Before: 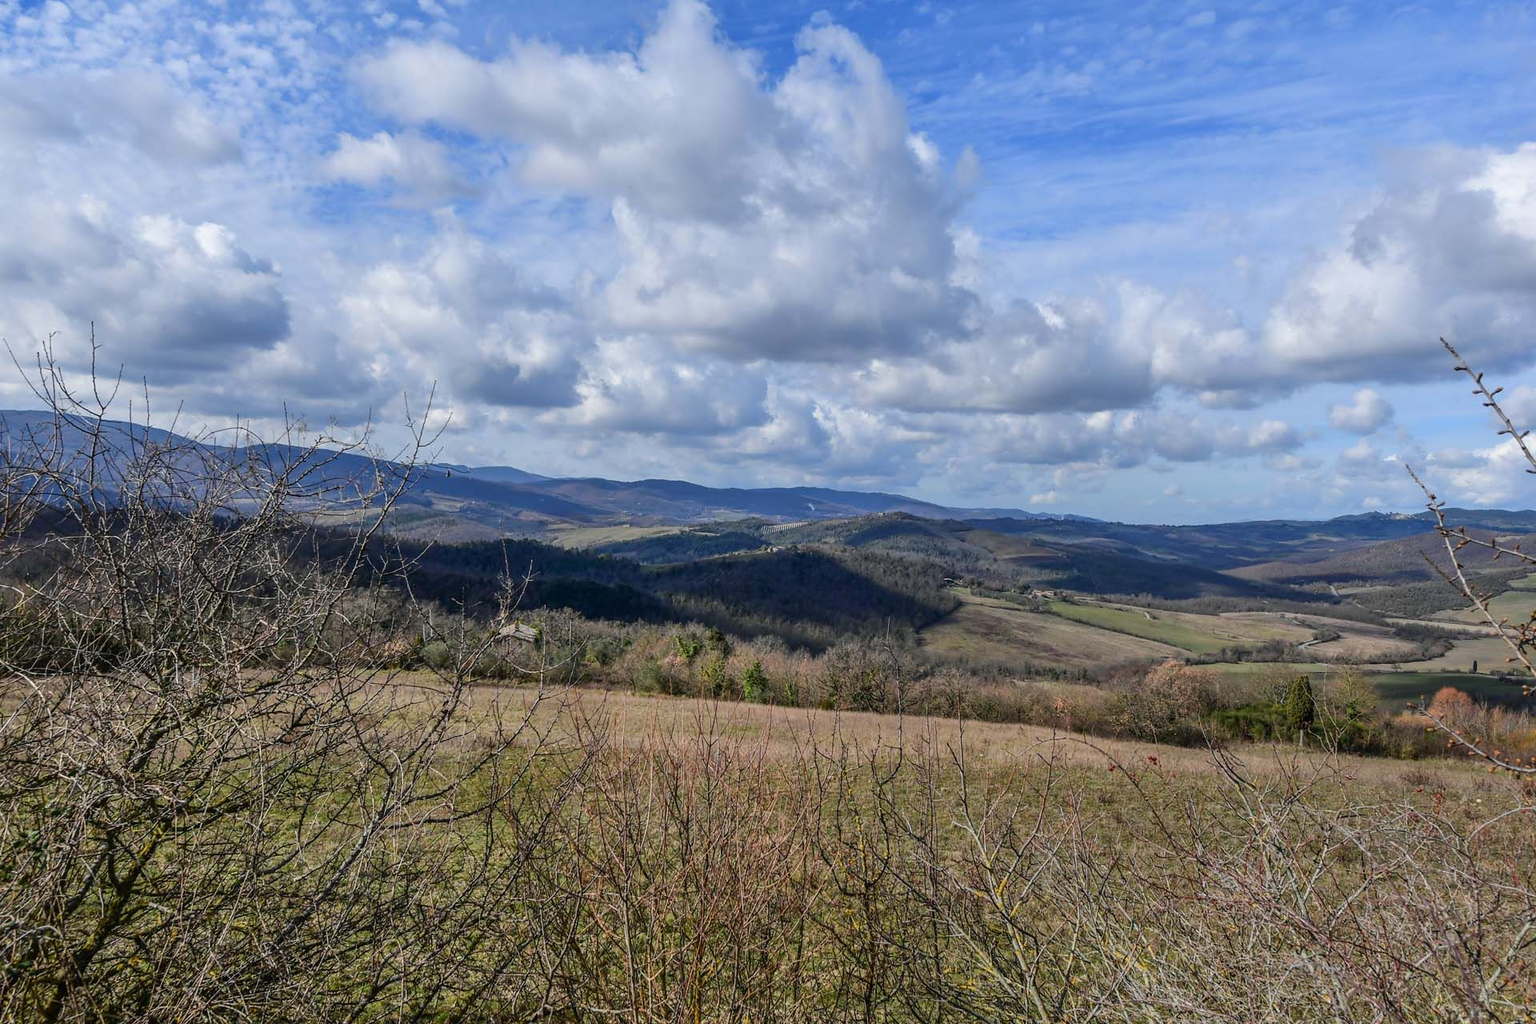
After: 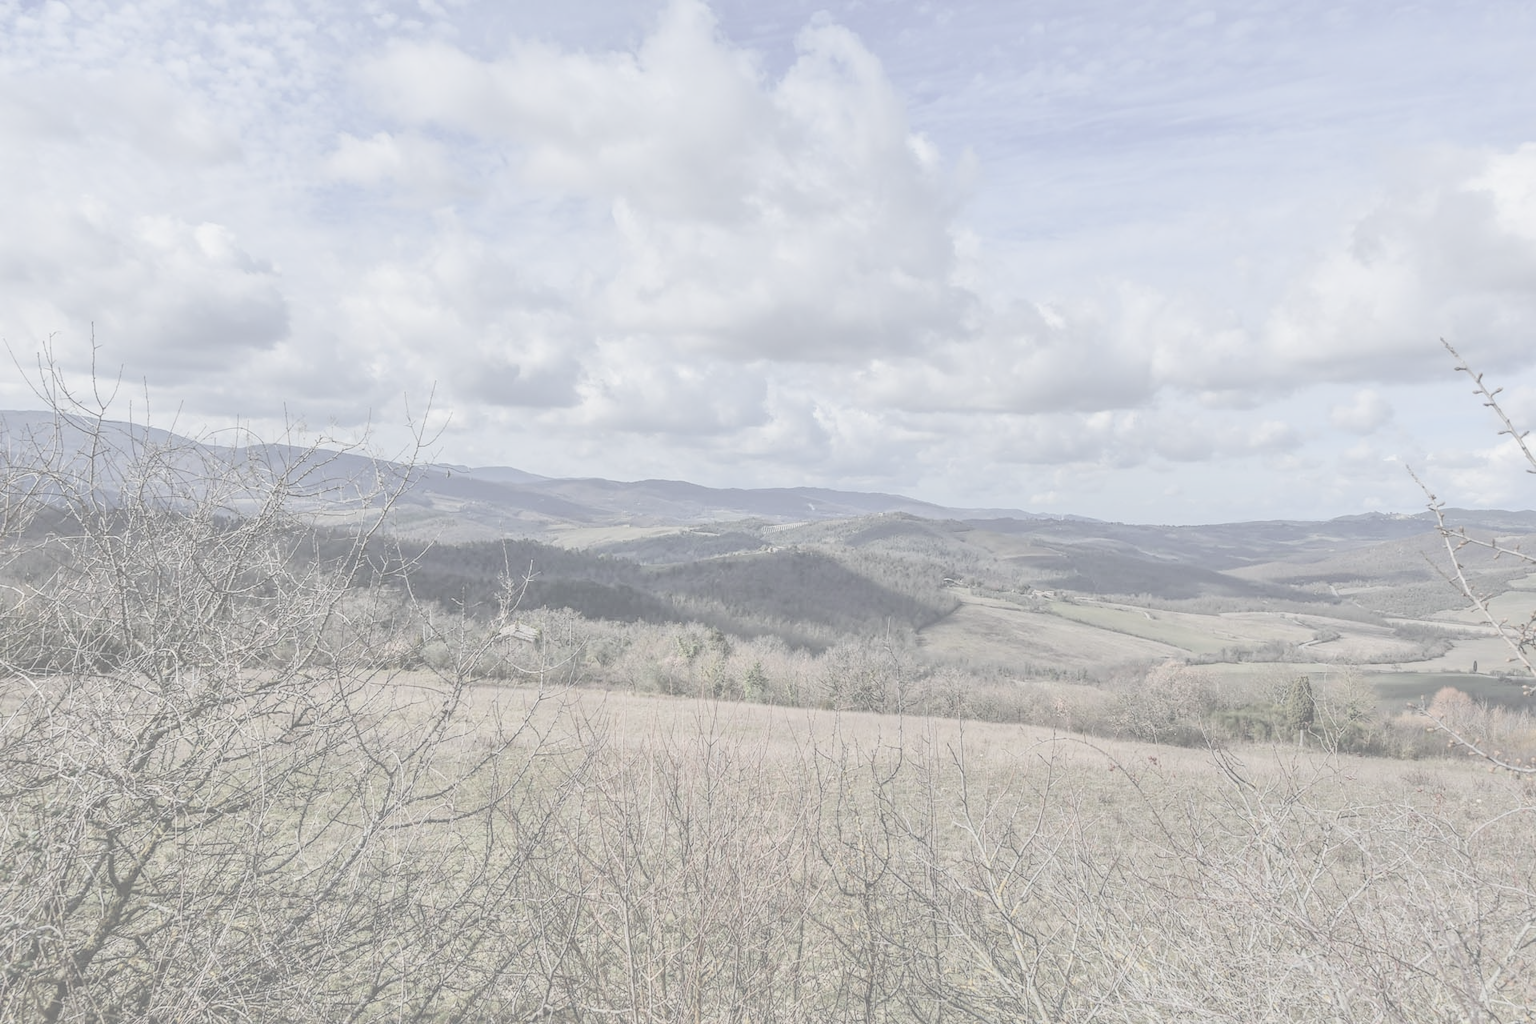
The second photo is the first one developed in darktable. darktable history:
shadows and highlights: shadows 31.05, highlights 1.47, soften with gaussian
contrast brightness saturation: contrast -0.316, brightness 0.754, saturation -0.775
exposure: exposure 0.441 EV, compensate exposure bias true, compensate highlight preservation false
